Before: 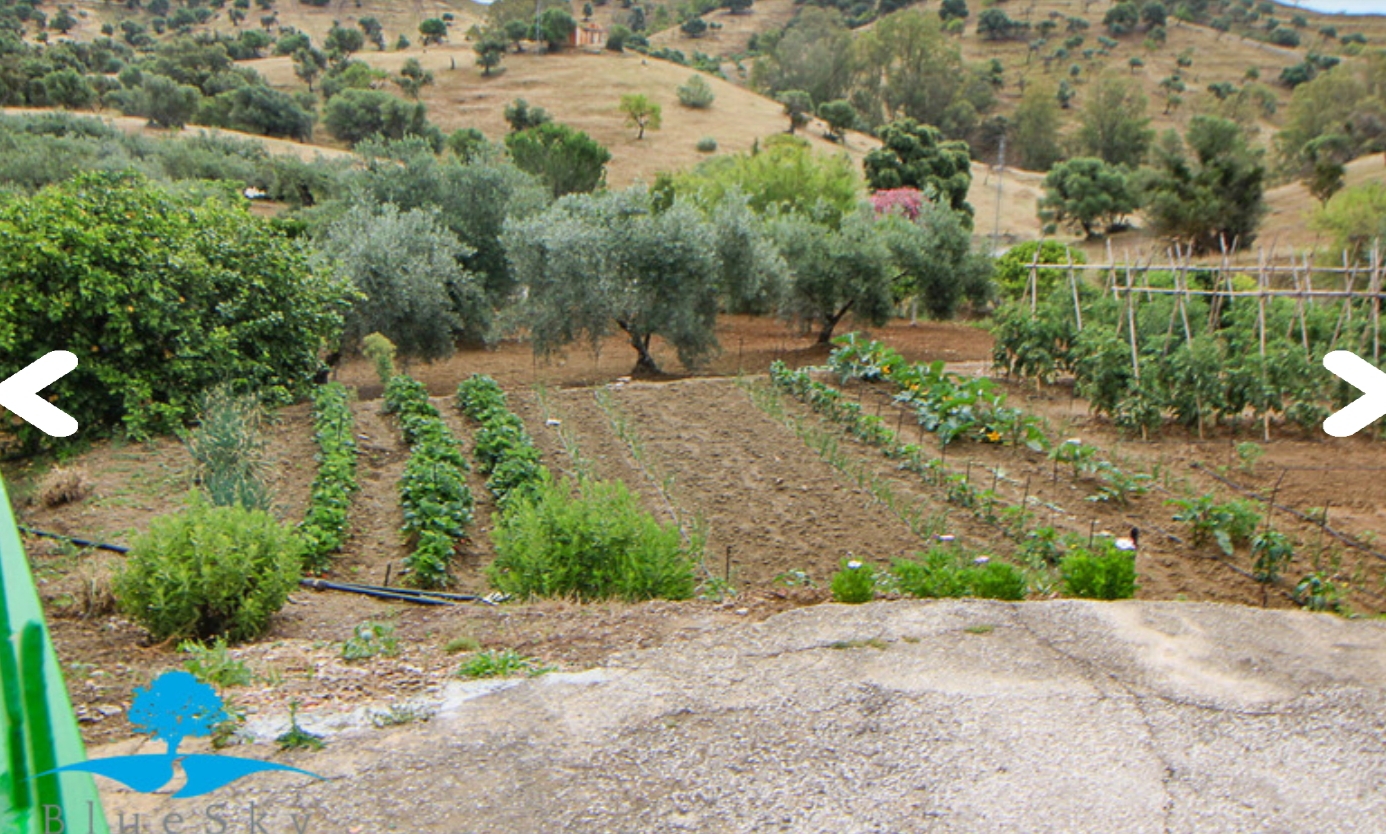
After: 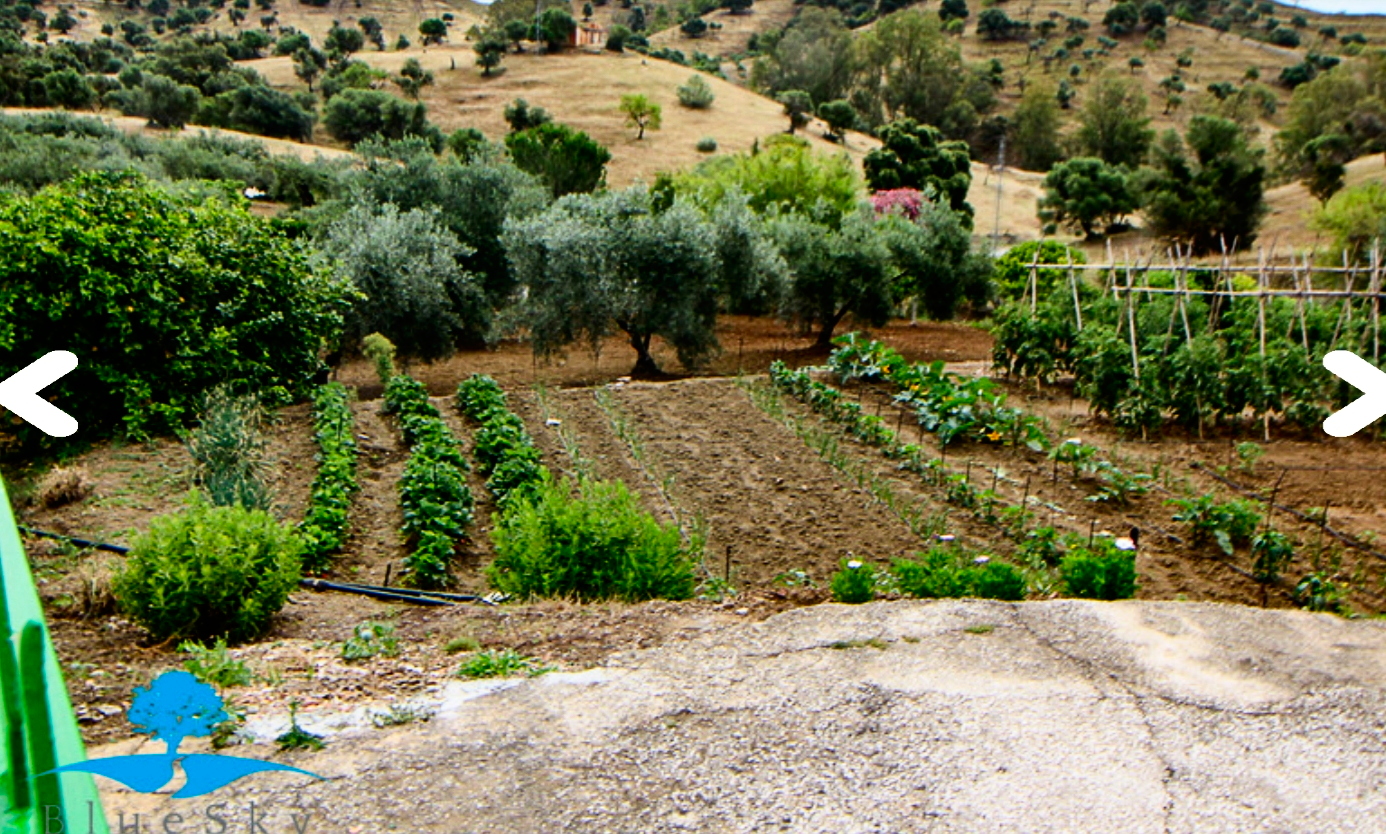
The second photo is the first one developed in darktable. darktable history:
contrast brightness saturation: contrast 0.203, brightness -0.114, saturation 0.095
tone curve: curves: ch0 [(0, 0) (0.003, 0) (0.011, 0.001) (0.025, 0.003) (0.044, 0.006) (0.069, 0.009) (0.1, 0.013) (0.136, 0.032) (0.177, 0.067) (0.224, 0.121) (0.277, 0.185) (0.335, 0.255) (0.399, 0.333) (0.468, 0.417) (0.543, 0.508) (0.623, 0.606) (0.709, 0.71) (0.801, 0.819) (0.898, 0.926) (1, 1)], preserve colors none
